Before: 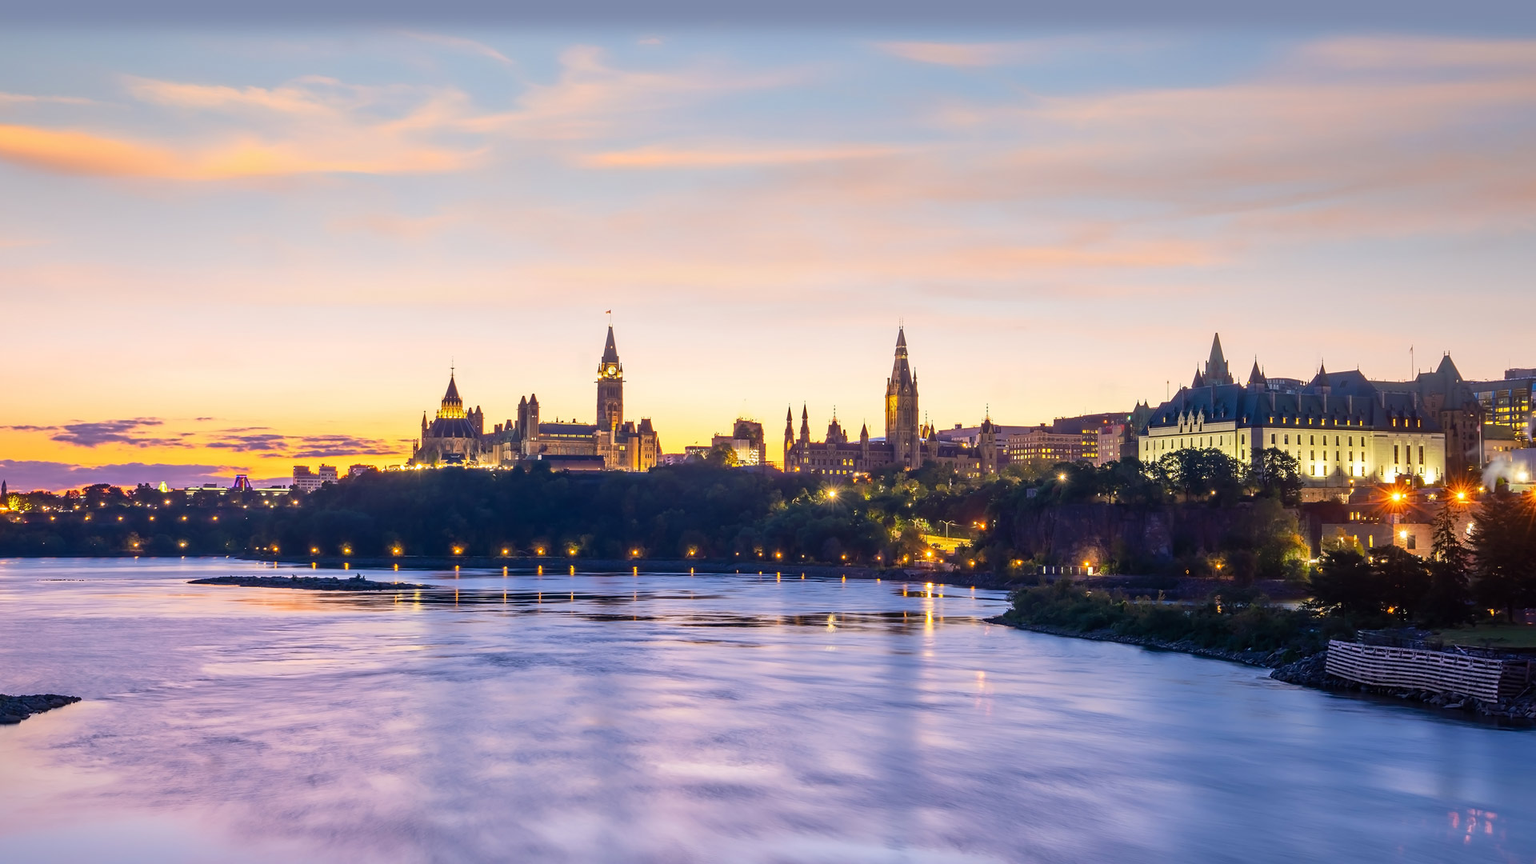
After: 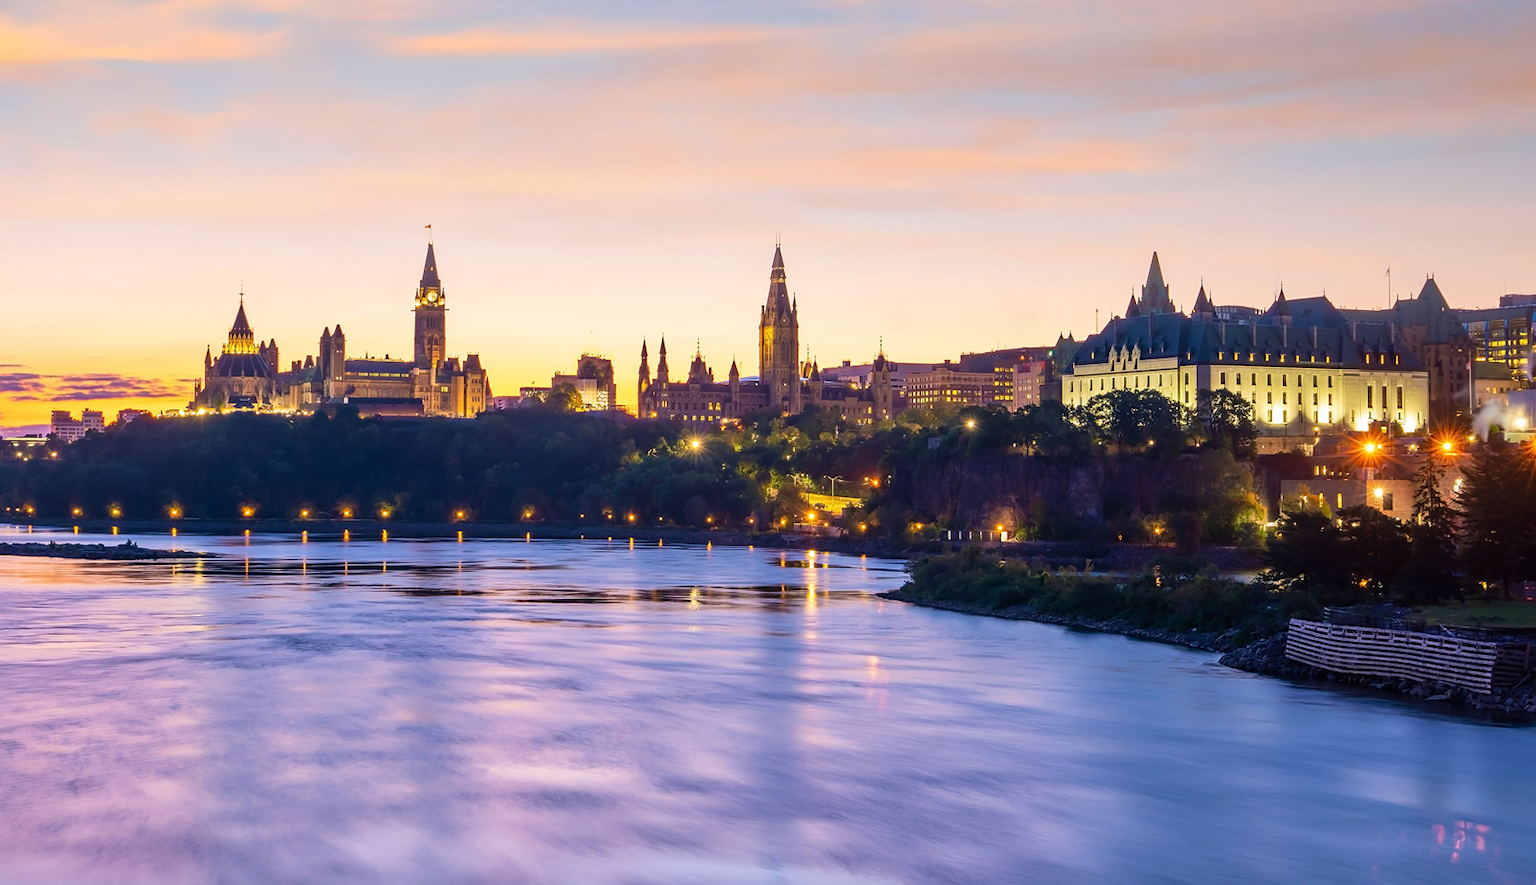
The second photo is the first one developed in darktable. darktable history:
velvia: strength 27%
crop: left 16.315%, top 14.246%
